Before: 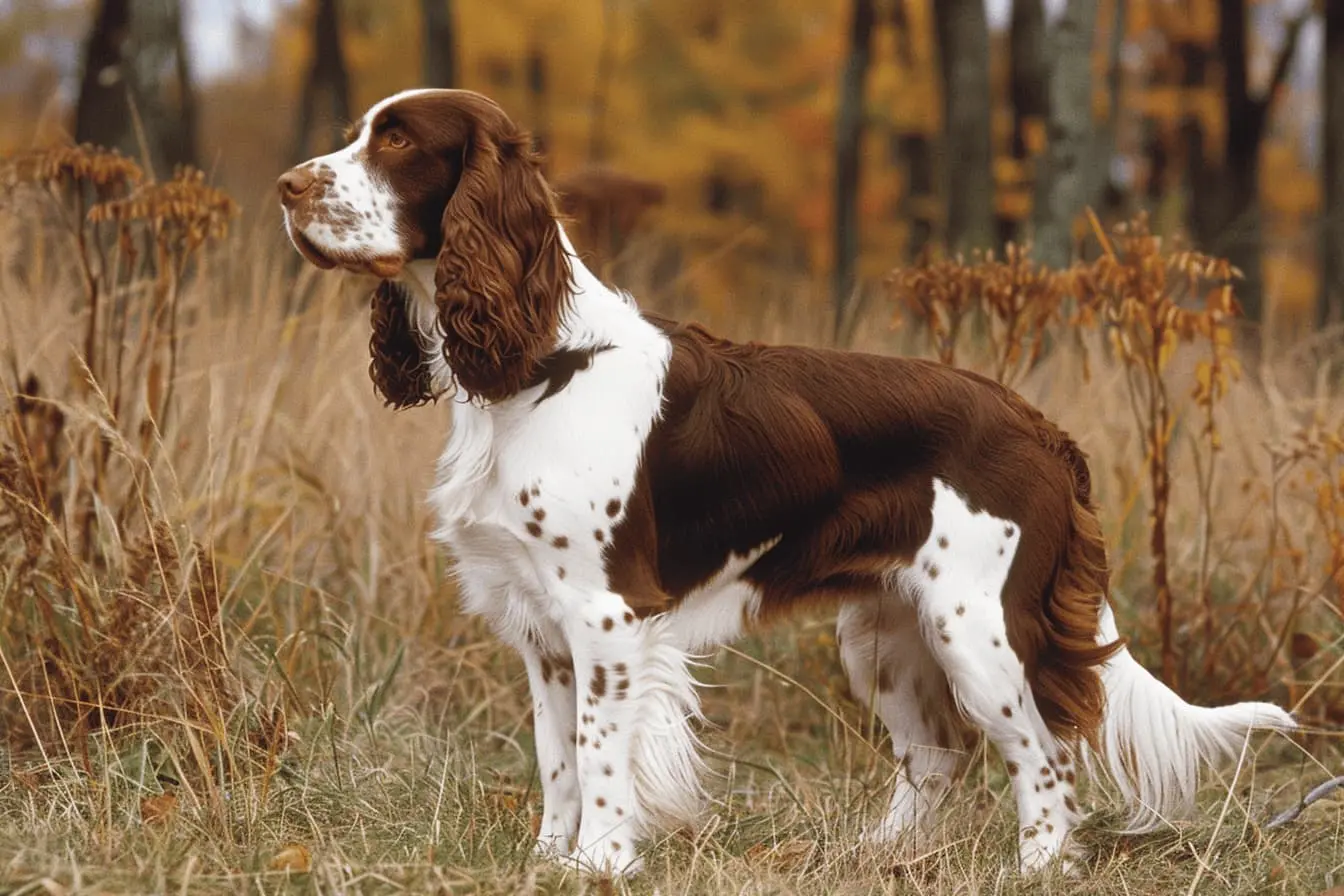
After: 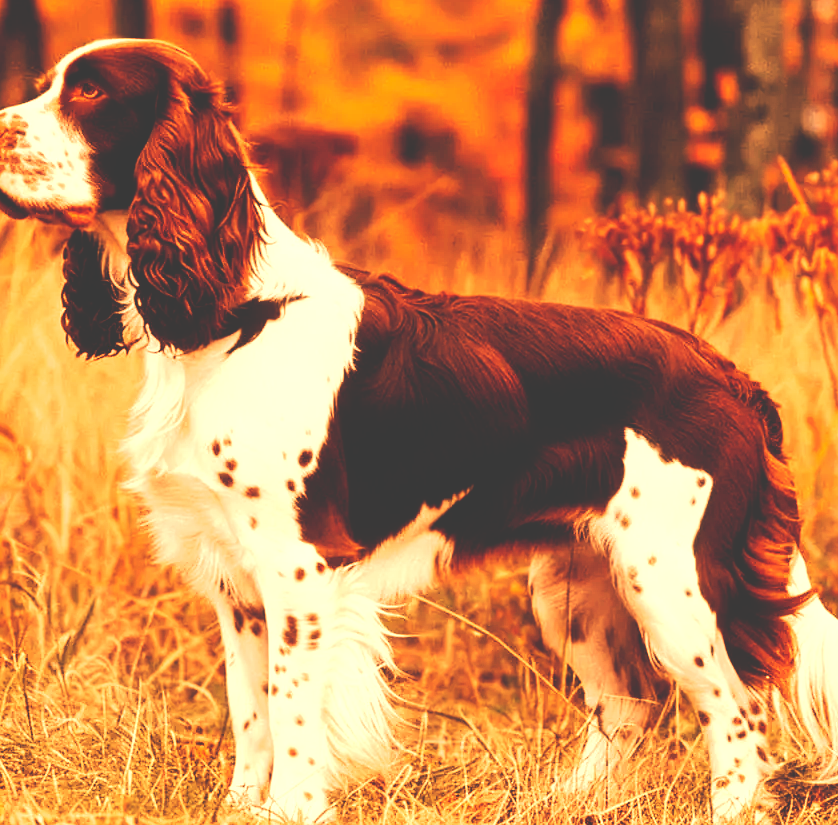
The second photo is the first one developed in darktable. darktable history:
crop and rotate: left 22.918%, top 5.629%, right 14.711%, bottom 2.247%
tone equalizer: -8 EV -0.75 EV, -7 EV -0.7 EV, -6 EV -0.6 EV, -5 EV -0.4 EV, -3 EV 0.4 EV, -2 EV 0.6 EV, -1 EV 0.7 EV, +0 EV 0.75 EV, edges refinement/feathering 500, mask exposure compensation -1.57 EV, preserve details no
white balance: red 1.467, blue 0.684
tone curve: curves: ch0 [(0, 0) (0.003, 0.235) (0.011, 0.235) (0.025, 0.235) (0.044, 0.235) (0.069, 0.235) (0.1, 0.237) (0.136, 0.239) (0.177, 0.243) (0.224, 0.256) (0.277, 0.287) (0.335, 0.329) (0.399, 0.391) (0.468, 0.476) (0.543, 0.574) (0.623, 0.683) (0.709, 0.778) (0.801, 0.869) (0.898, 0.924) (1, 1)], preserve colors none
